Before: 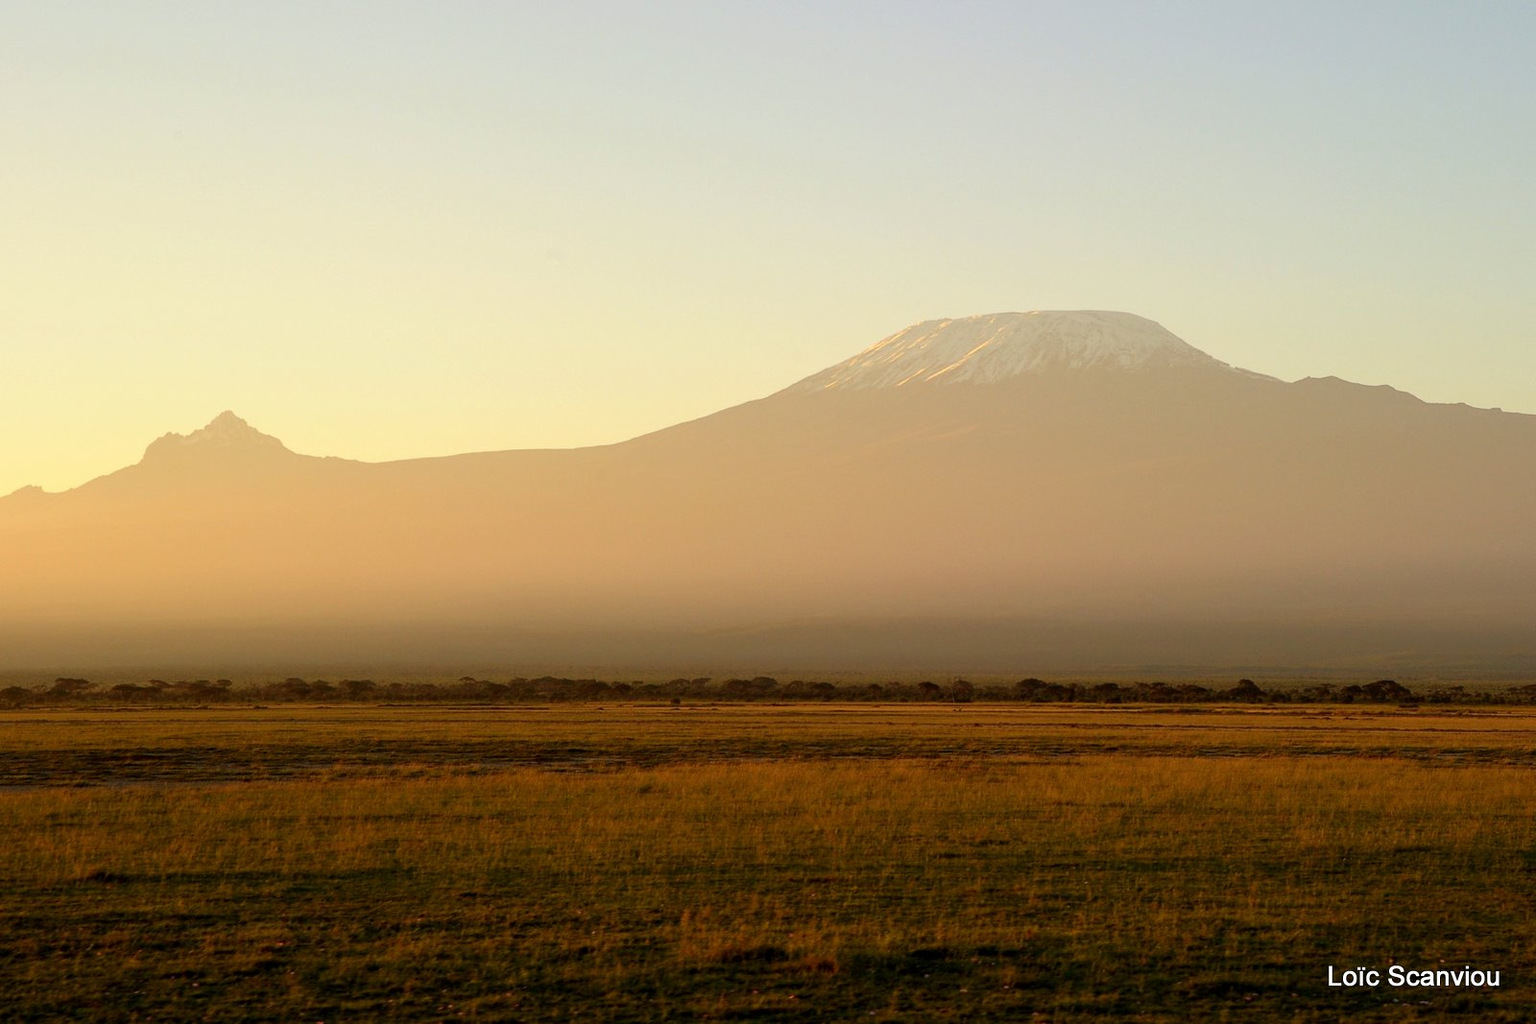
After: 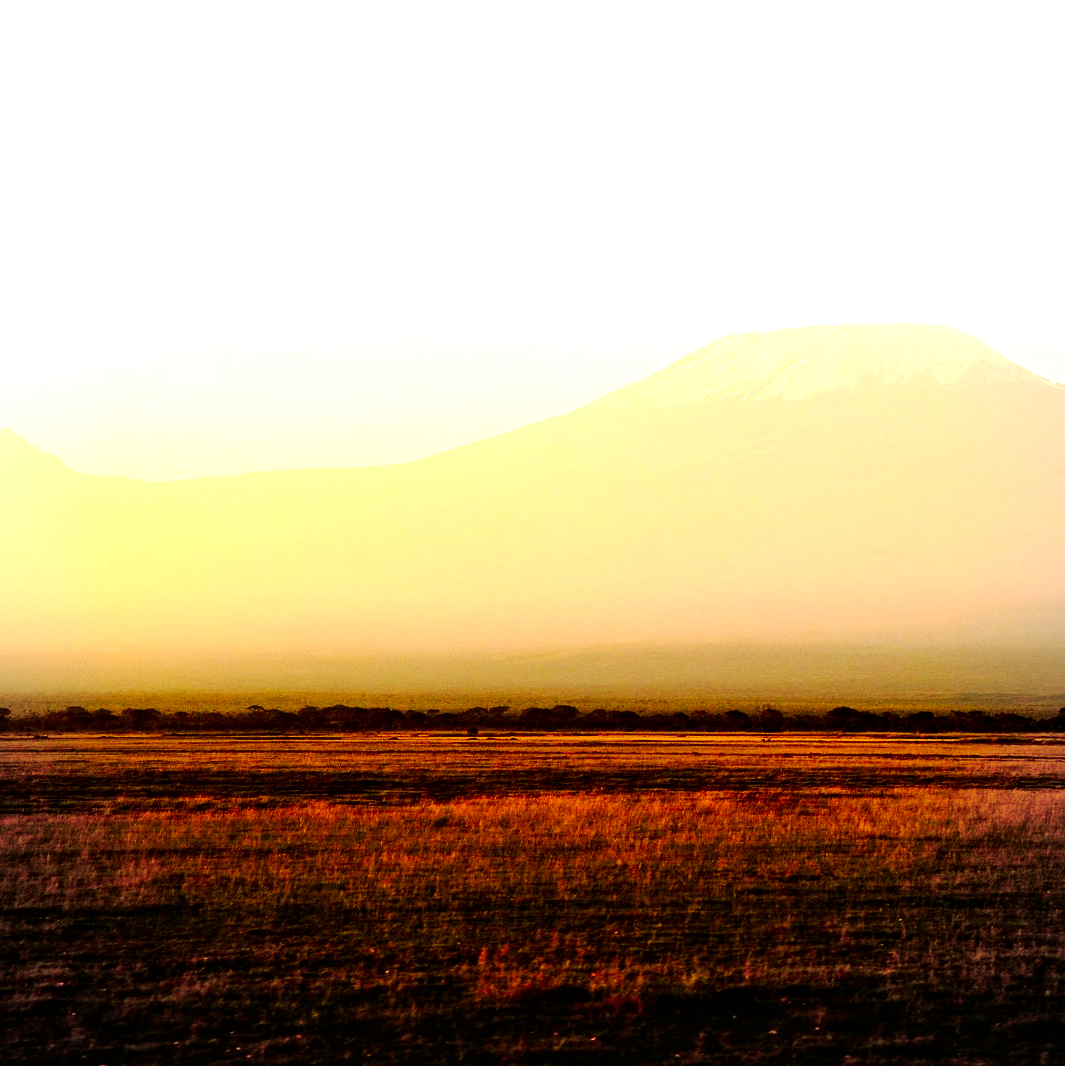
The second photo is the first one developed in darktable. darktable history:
exposure: black level correction 0.001, compensate exposure bias true, compensate highlight preservation false
crop and rotate: left 14.499%, right 18.908%
vignetting: fall-off radius 61.07%, brightness -0.168
local contrast: mode bilateral grid, contrast 28, coarseness 16, detail 115%, midtone range 0.2
tone curve: curves: ch0 [(0, 0) (0.003, 0.007) (0.011, 0.008) (0.025, 0.007) (0.044, 0.009) (0.069, 0.012) (0.1, 0.02) (0.136, 0.035) (0.177, 0.06) (0.224, 0.104) (0.277, 0.16) (0.335, 0.228) (0.399, 0.308) (0.468, 0.418) (0.543, 0.525) (0.623, 0.635) (0.709, 0.723) (0.801, 0.802) (0.898, 0.889) (1, 1)], preserve colors none
contrast brightness saturation: contrast 0.208, brightness -0.114, saturation 0.213
haze removal: strength -0.082, distance 0.352, compatibility mode true, adaptive false
